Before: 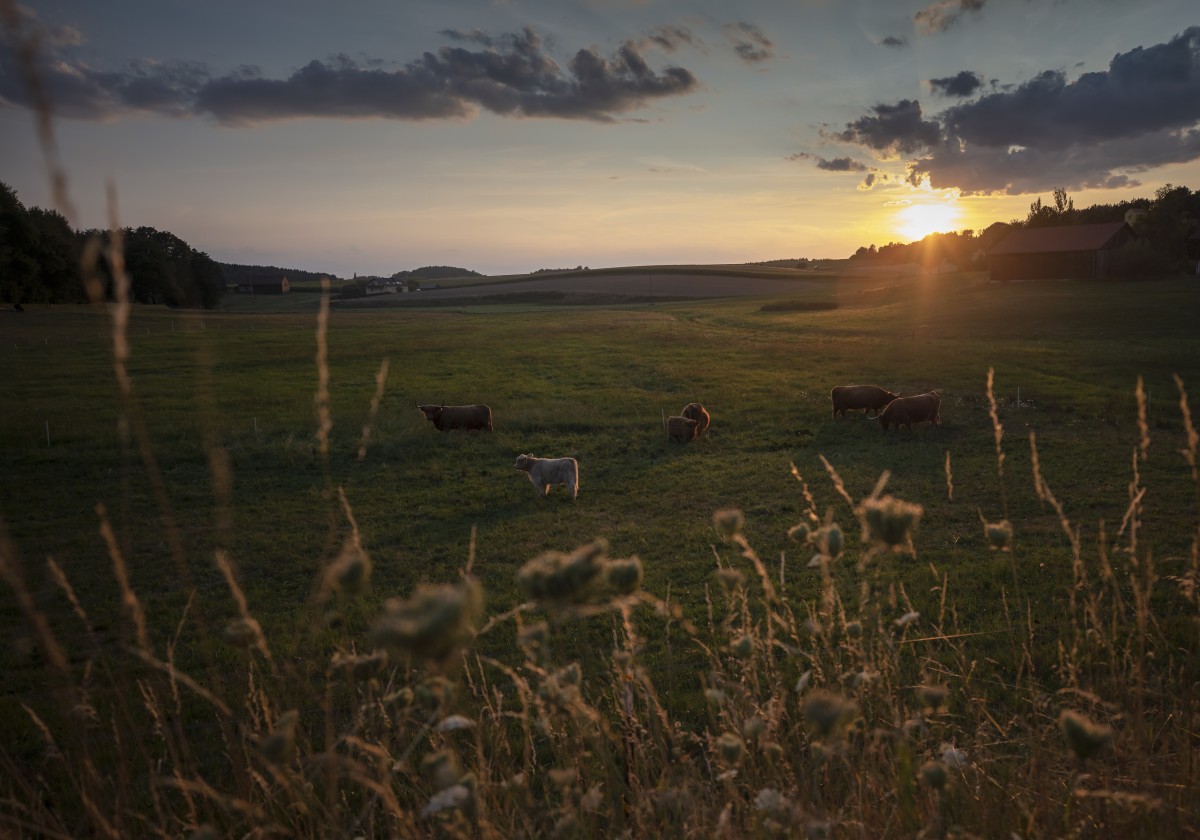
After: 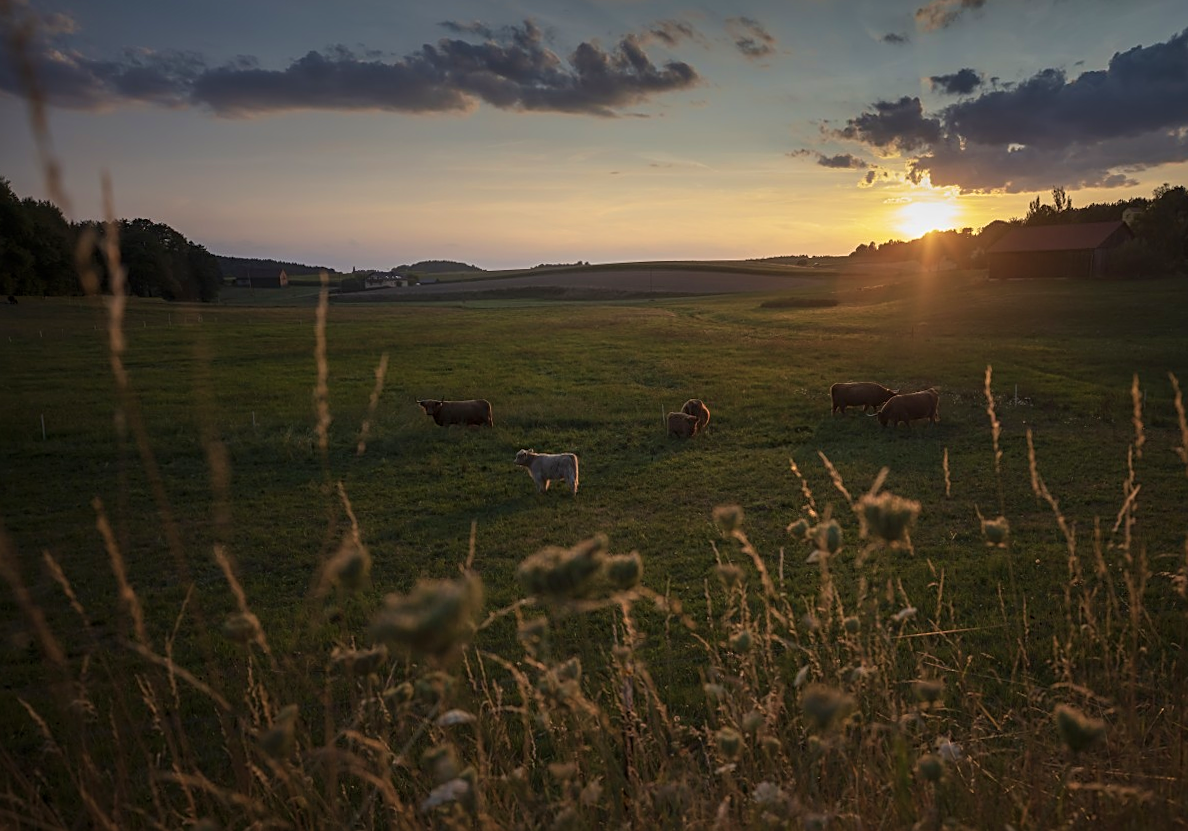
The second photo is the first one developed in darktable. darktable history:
sharpen: on, module defaults
rotate and perspective: rotation 0.174°, lens shift (vertical) 0.013, lens shift (horizontal) 0.019, shear 0.001, automatic cropping original format, crop left 0.007, crop right 0.991, crop top 0.016, crop bottom 0.997
velvia: on, module defaults
